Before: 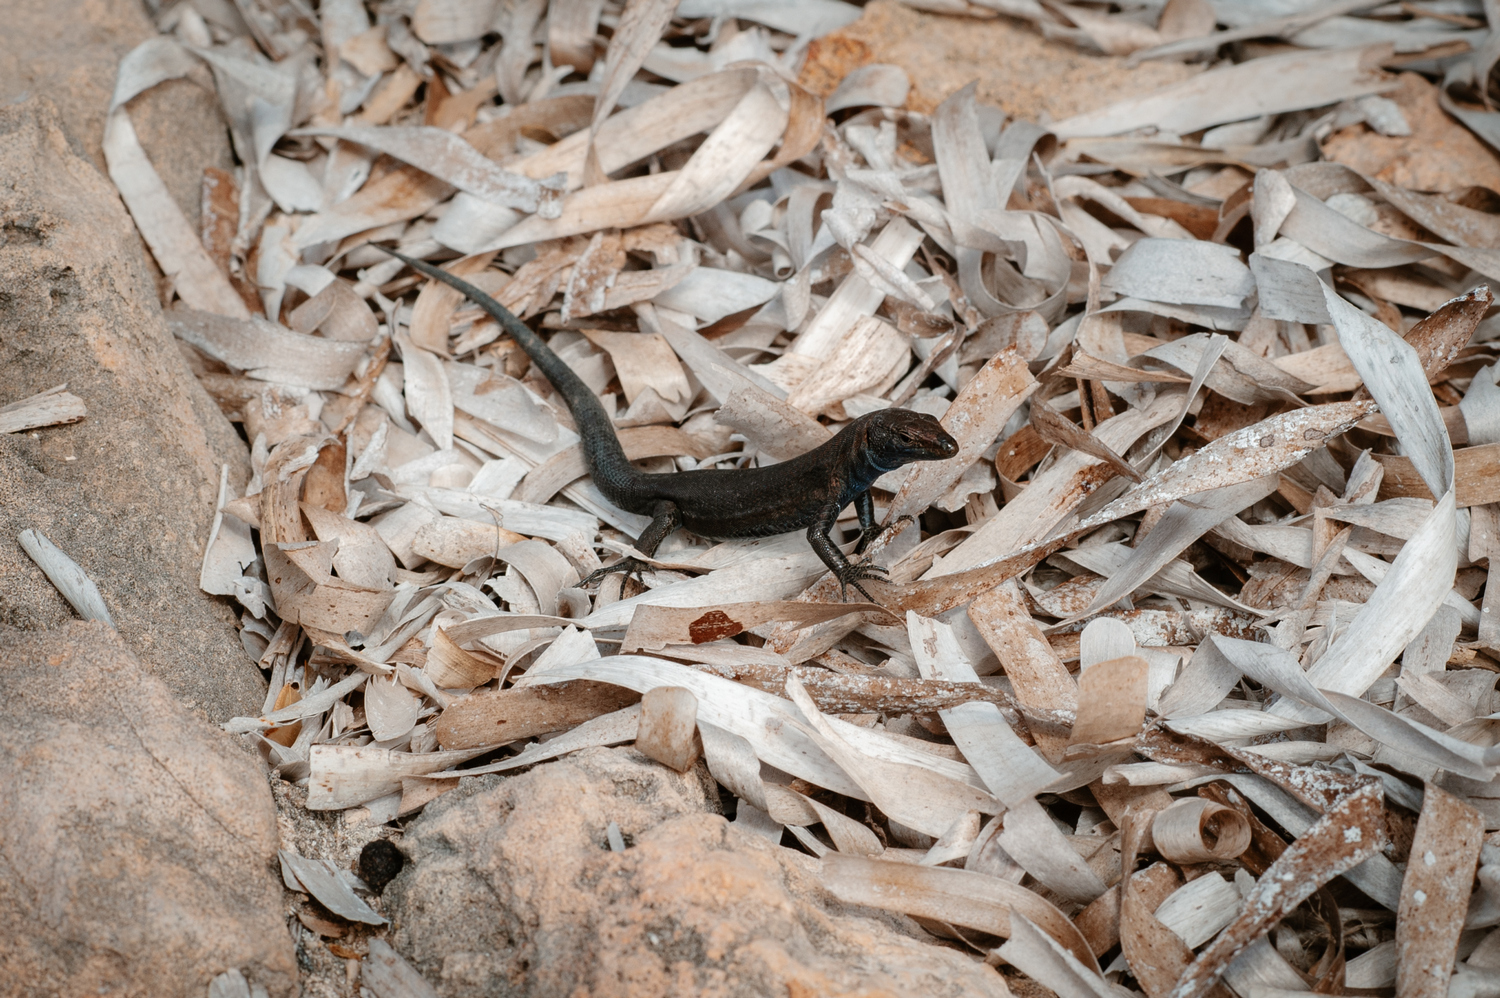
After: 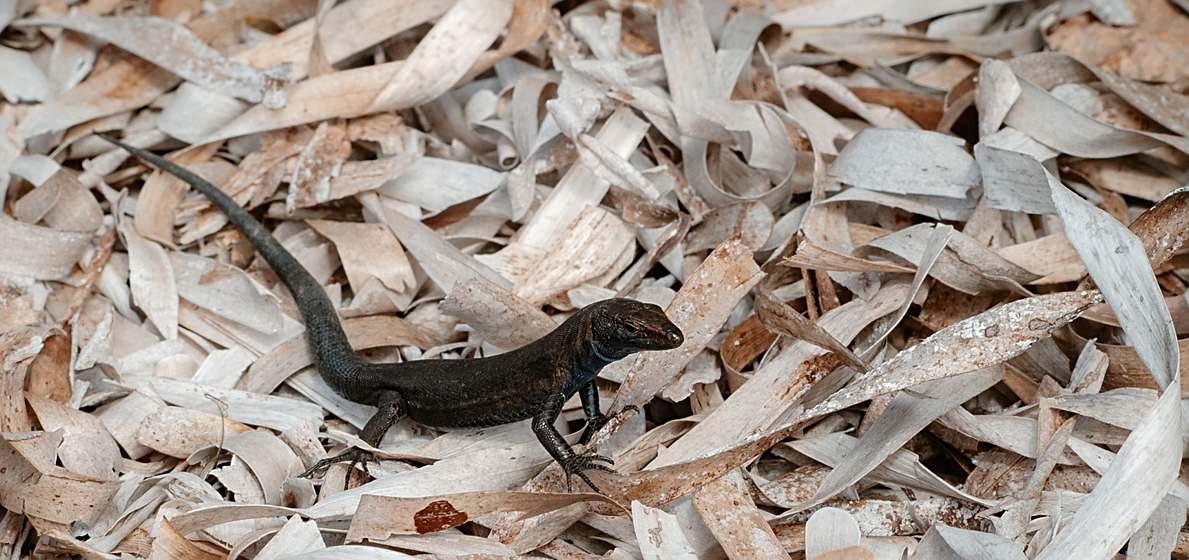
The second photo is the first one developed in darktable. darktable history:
crop: left 18.342%, top 11.093%, right 2.382%, bottom 32.72%
sharpen: on, module defaults
